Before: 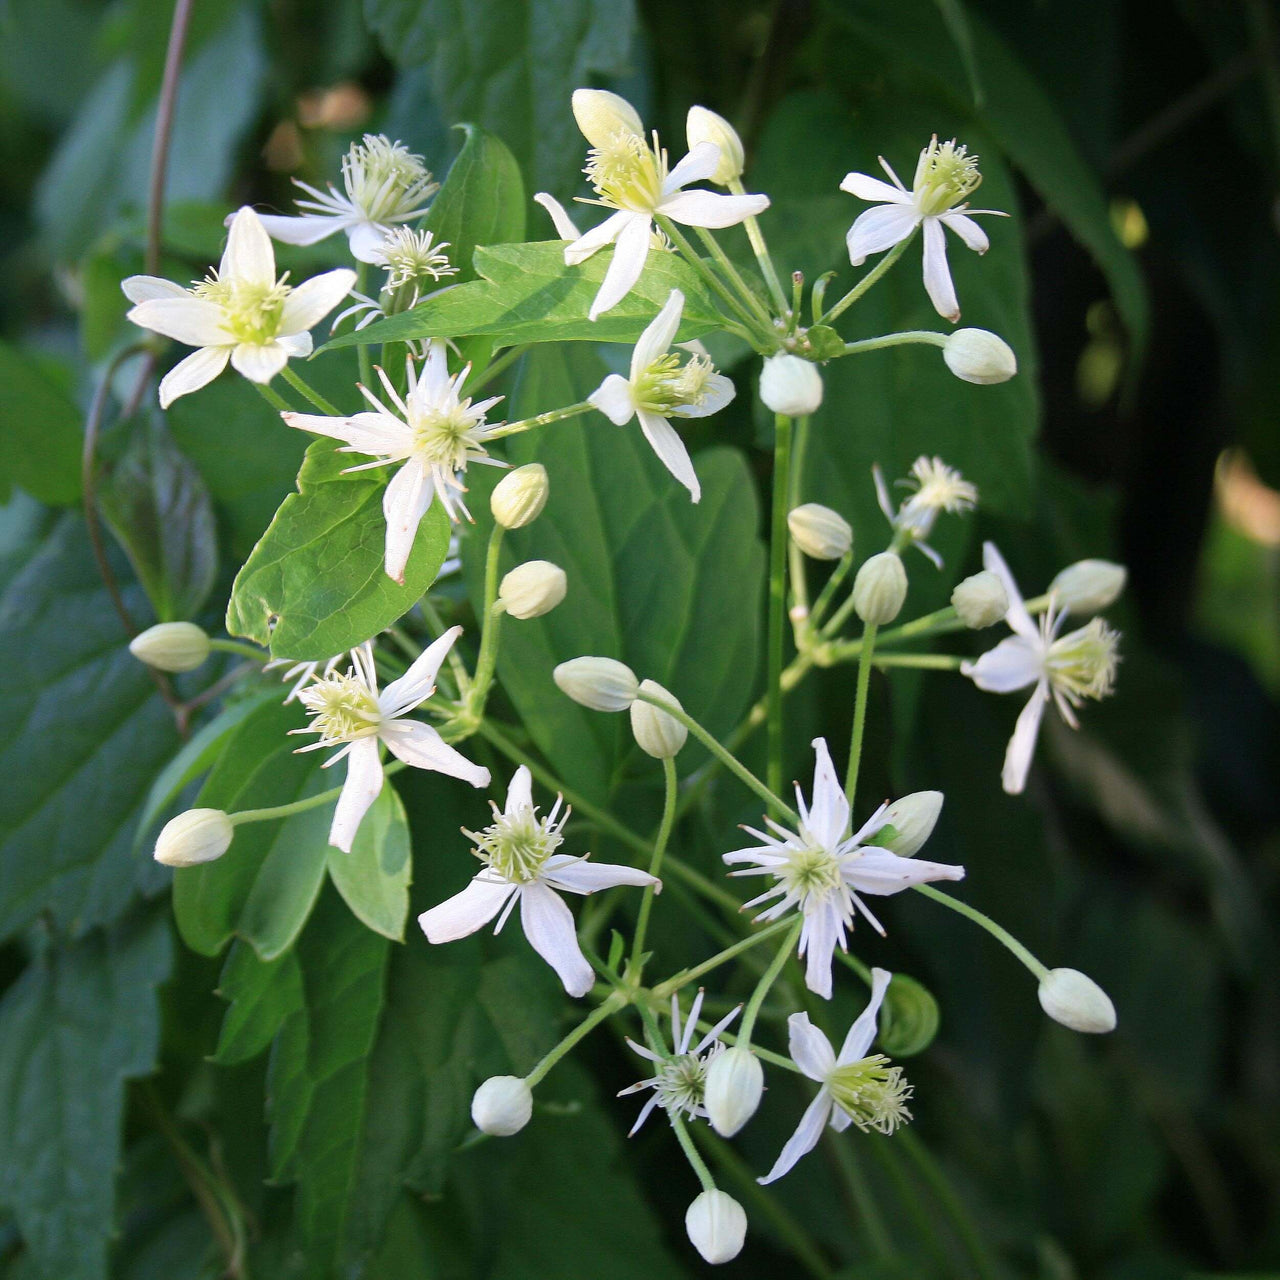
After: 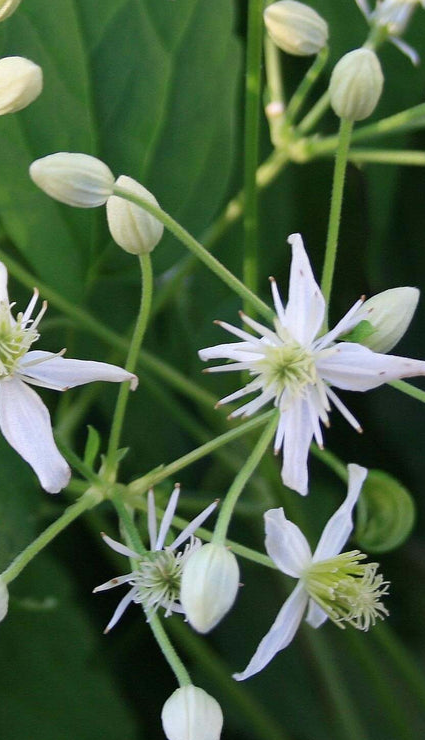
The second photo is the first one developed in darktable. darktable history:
crop: left 40.981%, top 39.438%, right 25.758%, bottom 2.736%
